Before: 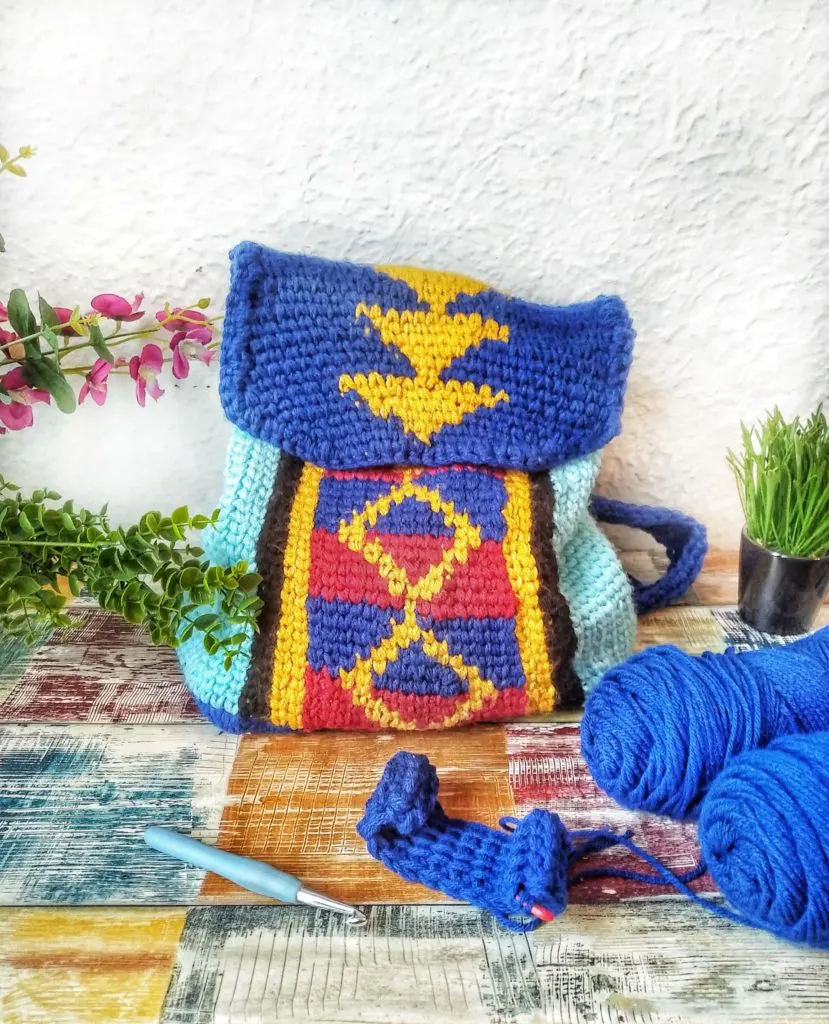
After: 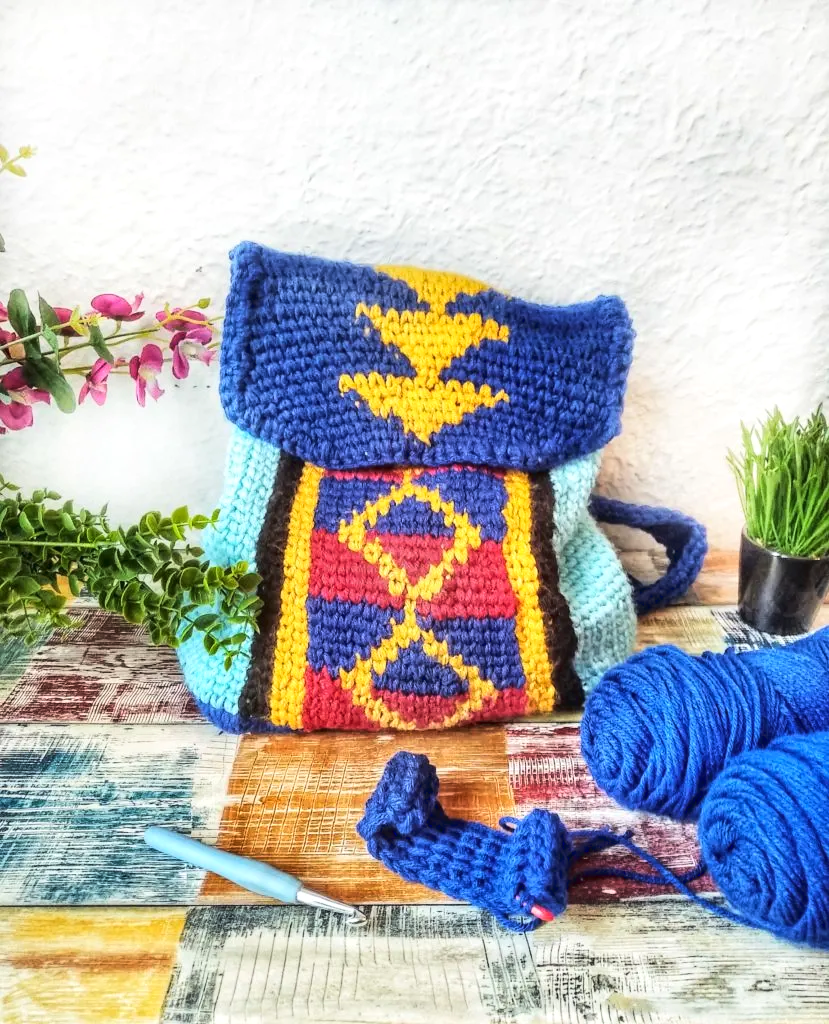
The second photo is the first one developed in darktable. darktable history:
local contrast: highlights 100%, shadows 100%, detail 120%, midtone range 0.2
tone curve: curves: ch0 [(0, 0.032) (0.181, 0.156) (0.751, 0.829) (1, 1)], color space Lab, linked channels, preserve colors none
